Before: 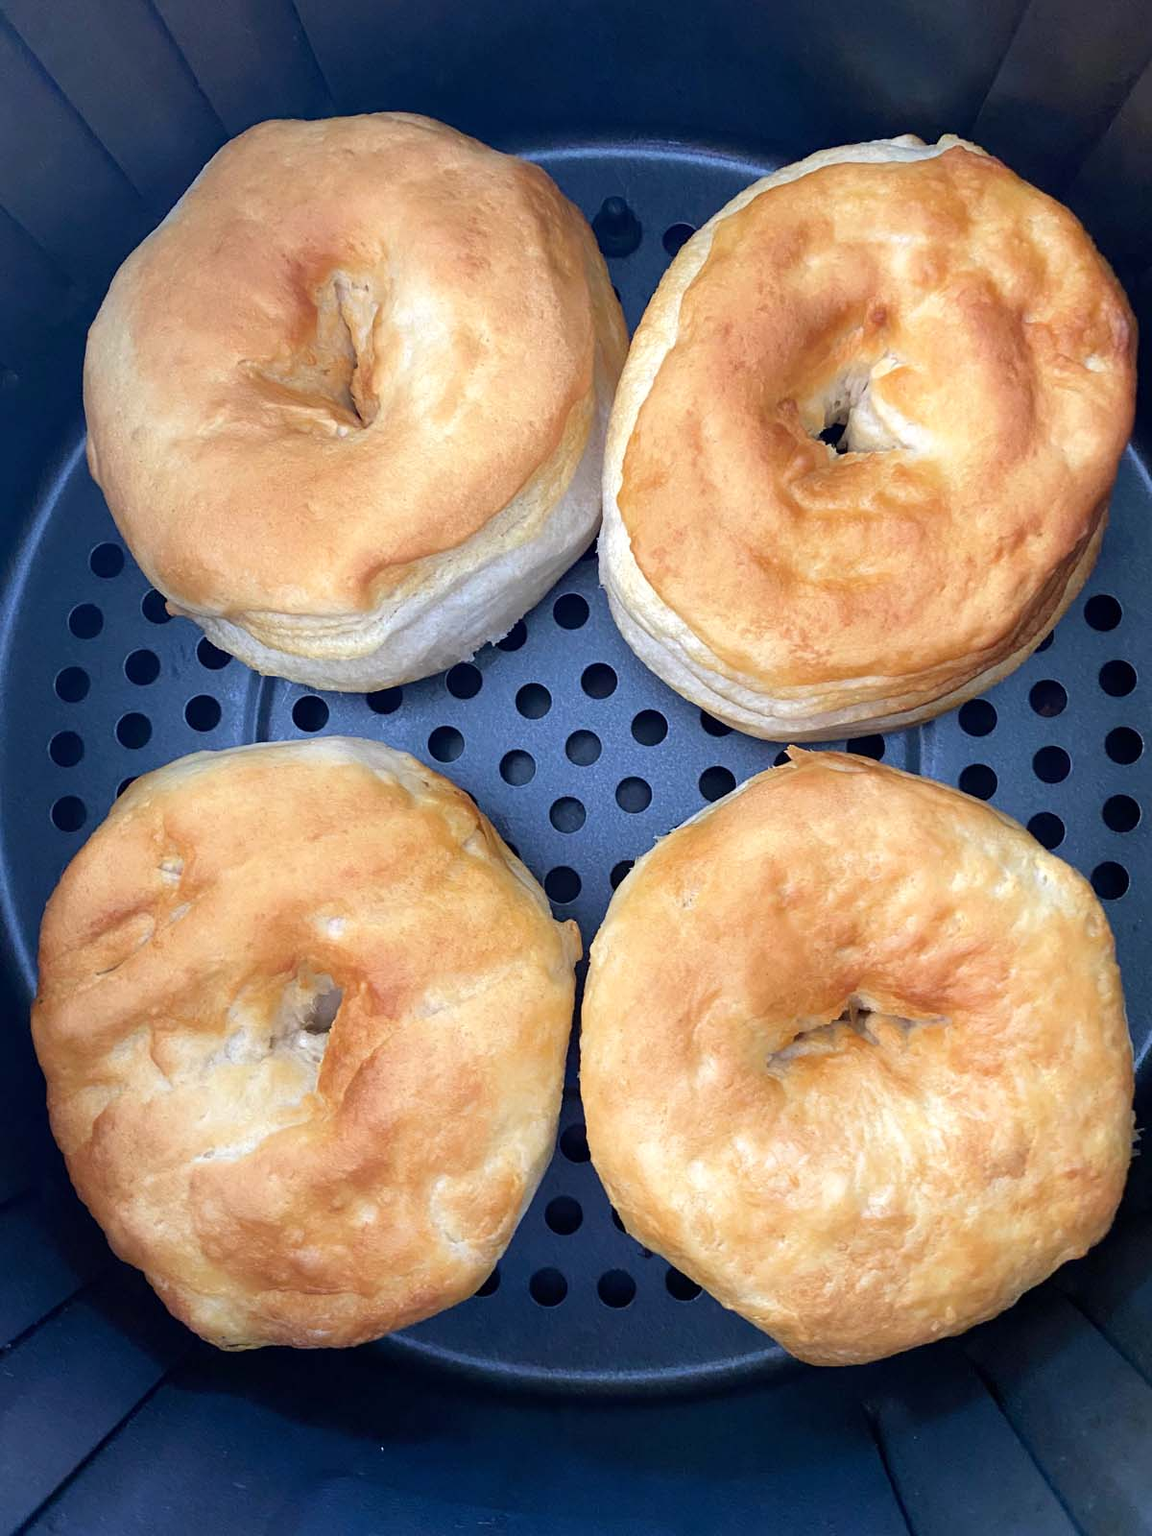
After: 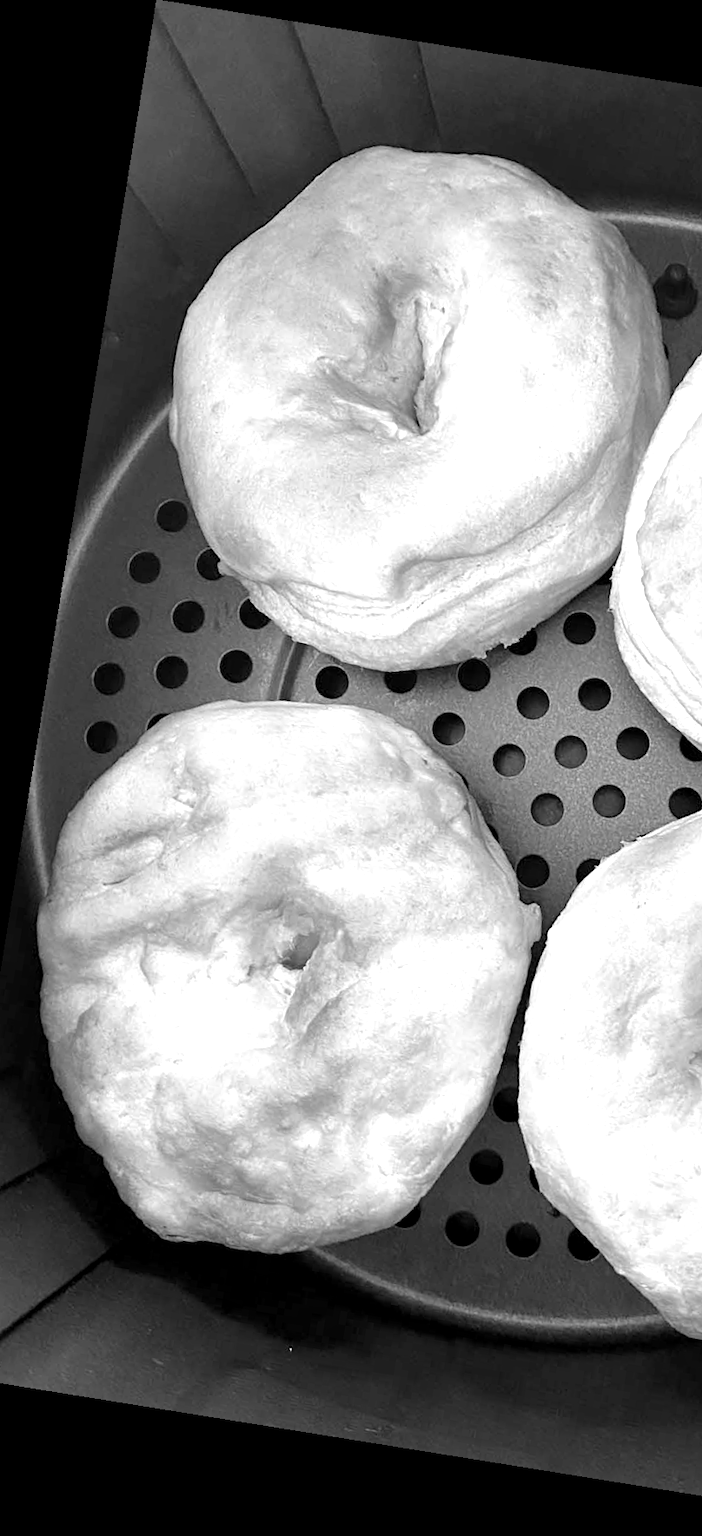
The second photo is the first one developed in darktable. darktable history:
rotate and perspective: rotation 9.12°, automatic cropping off
local contrast: mode bilateral grid, contrast 20, coarseness 50, detail 120%, midtone range 0.2
crop: left 5.114%, right 38.589%
monochrome: on, module defaults
exposure: black level correction 0.001, exposure 0.675 EV, compensate highlight preservation false
